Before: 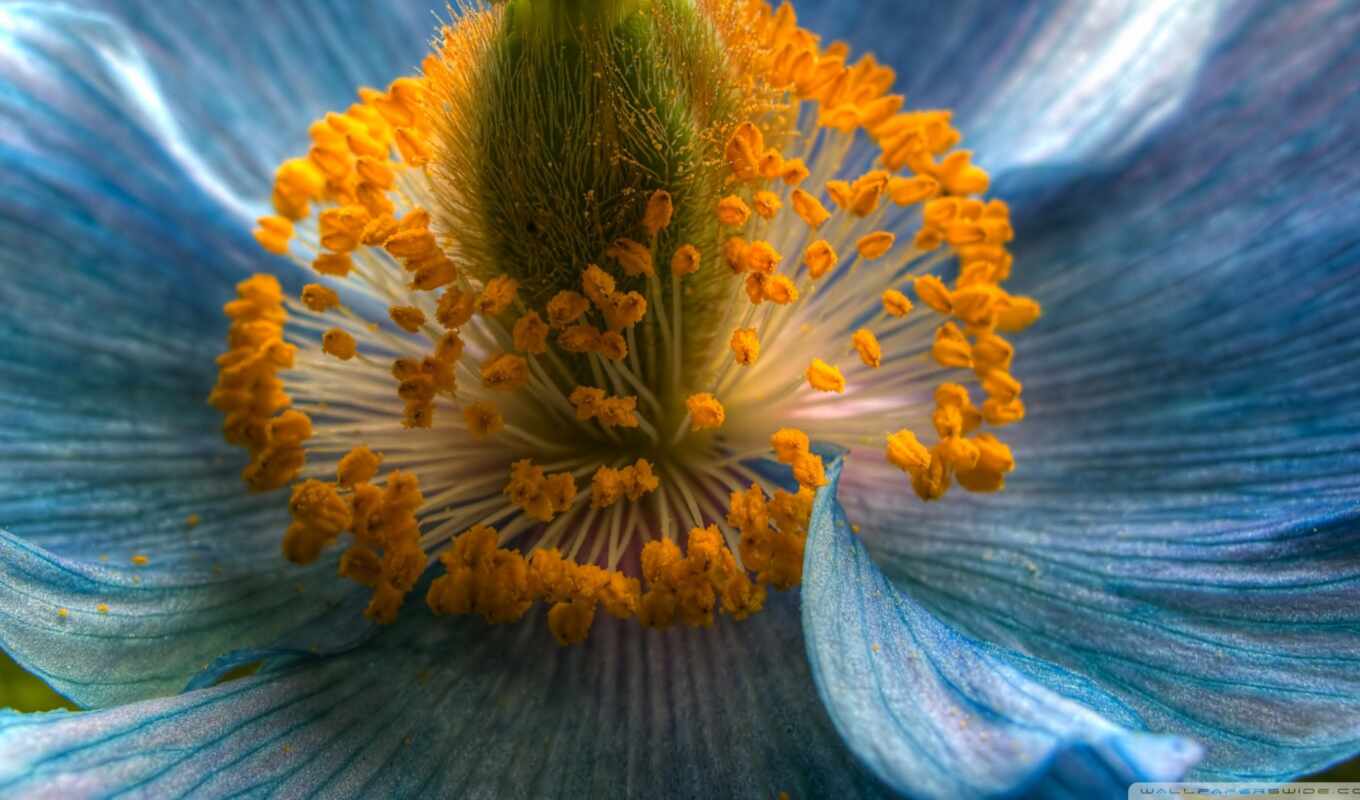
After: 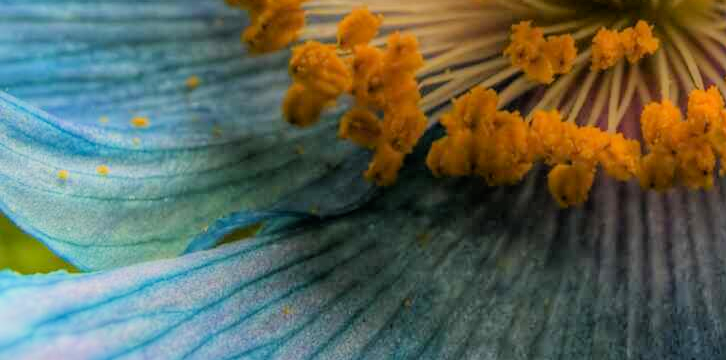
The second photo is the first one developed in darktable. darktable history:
crop and rotate: top 54.778%, right 46.61%, bottom 0.159%
exposure: black level correction 0.001, exposure 1.05 EV, compensate exposure bias true, compensate highlight preservation false
filmic rgb: black relative exposure -6.15 EV, white relative exposure 6.96 EV, hardness 2.23, color science v6 (2022)
tone equalizer: on, module defaults
